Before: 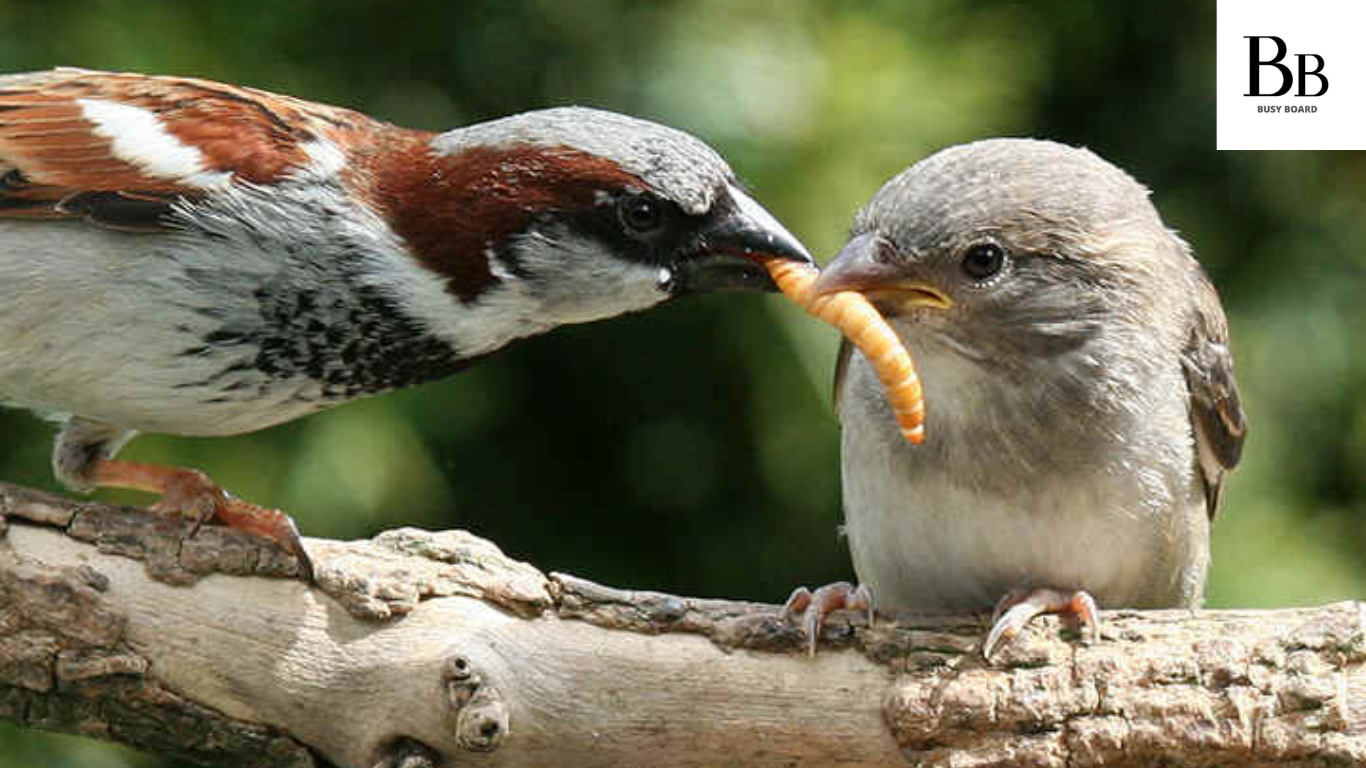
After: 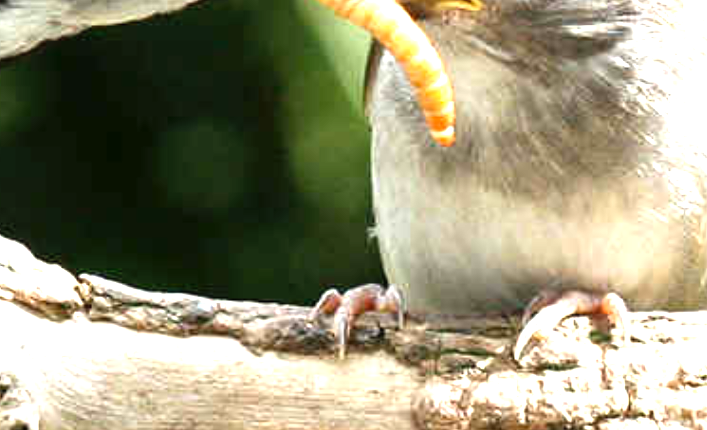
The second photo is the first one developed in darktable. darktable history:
levels: levels [0, 0.352, 0.703]
crop: left 34.479%, top 38.822%, right 13.718%, bottom 5.172%
